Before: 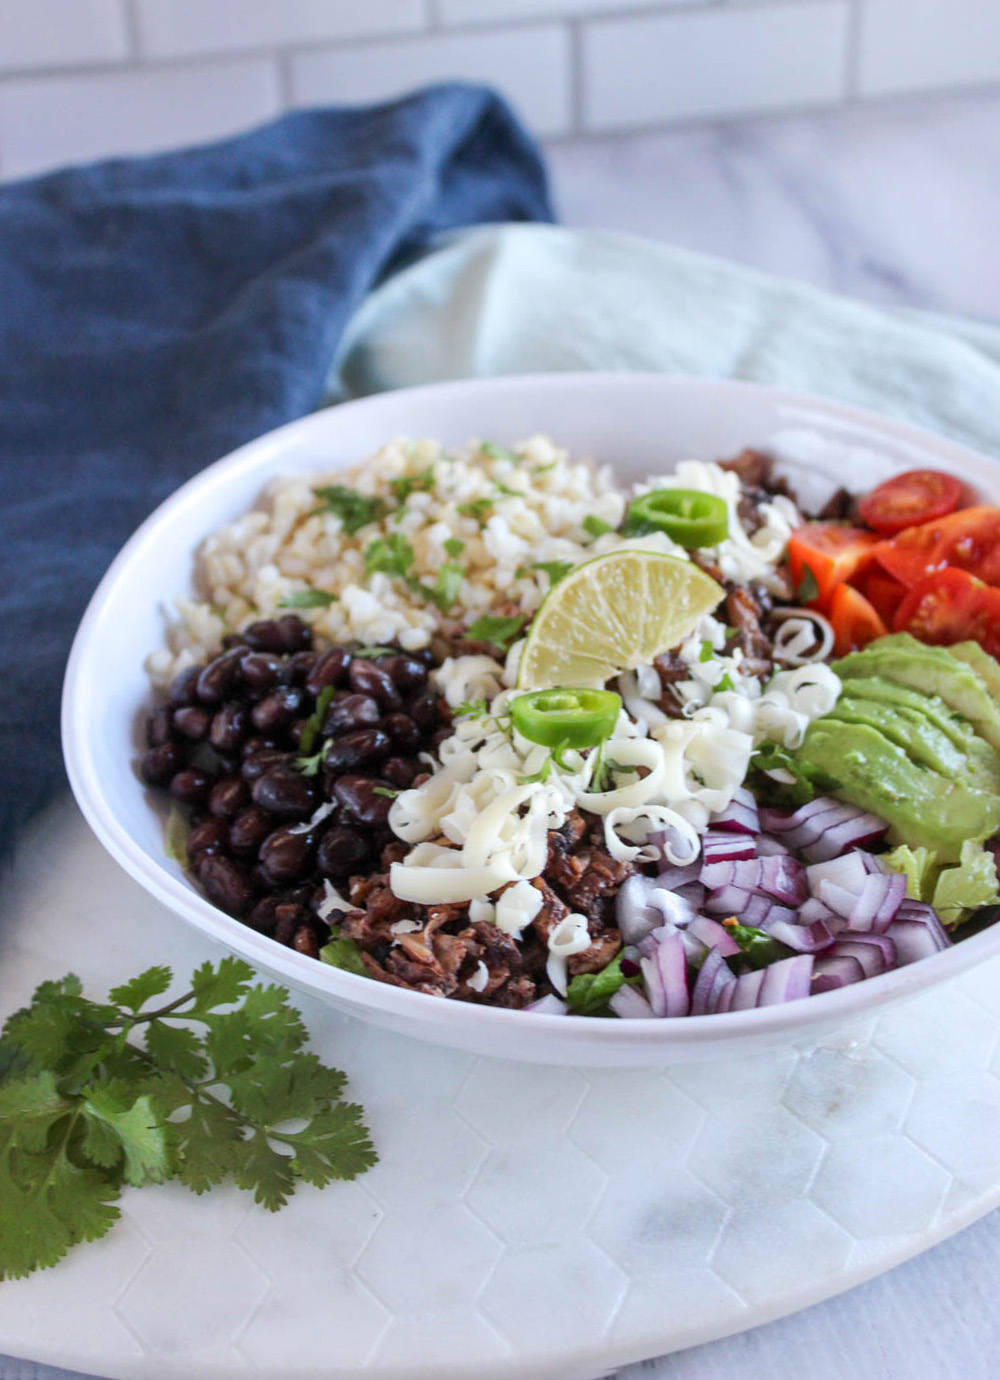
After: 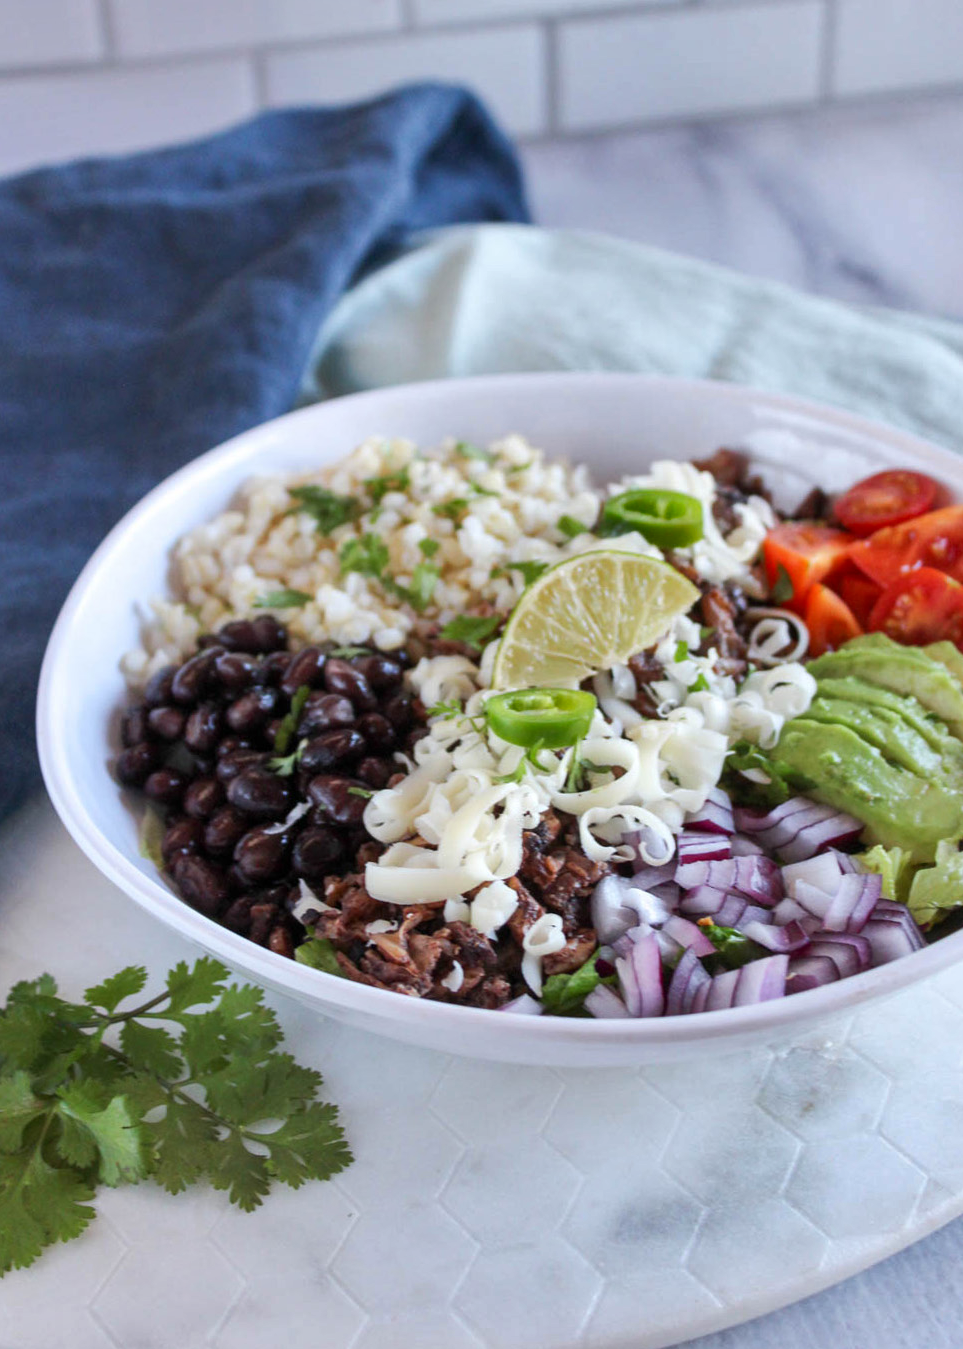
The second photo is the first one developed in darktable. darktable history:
crop and rotate: left 2.536%, right 1.107%, bottom 2.246%
shadows and highlights: low approximation 0.01, soften with gaussian
